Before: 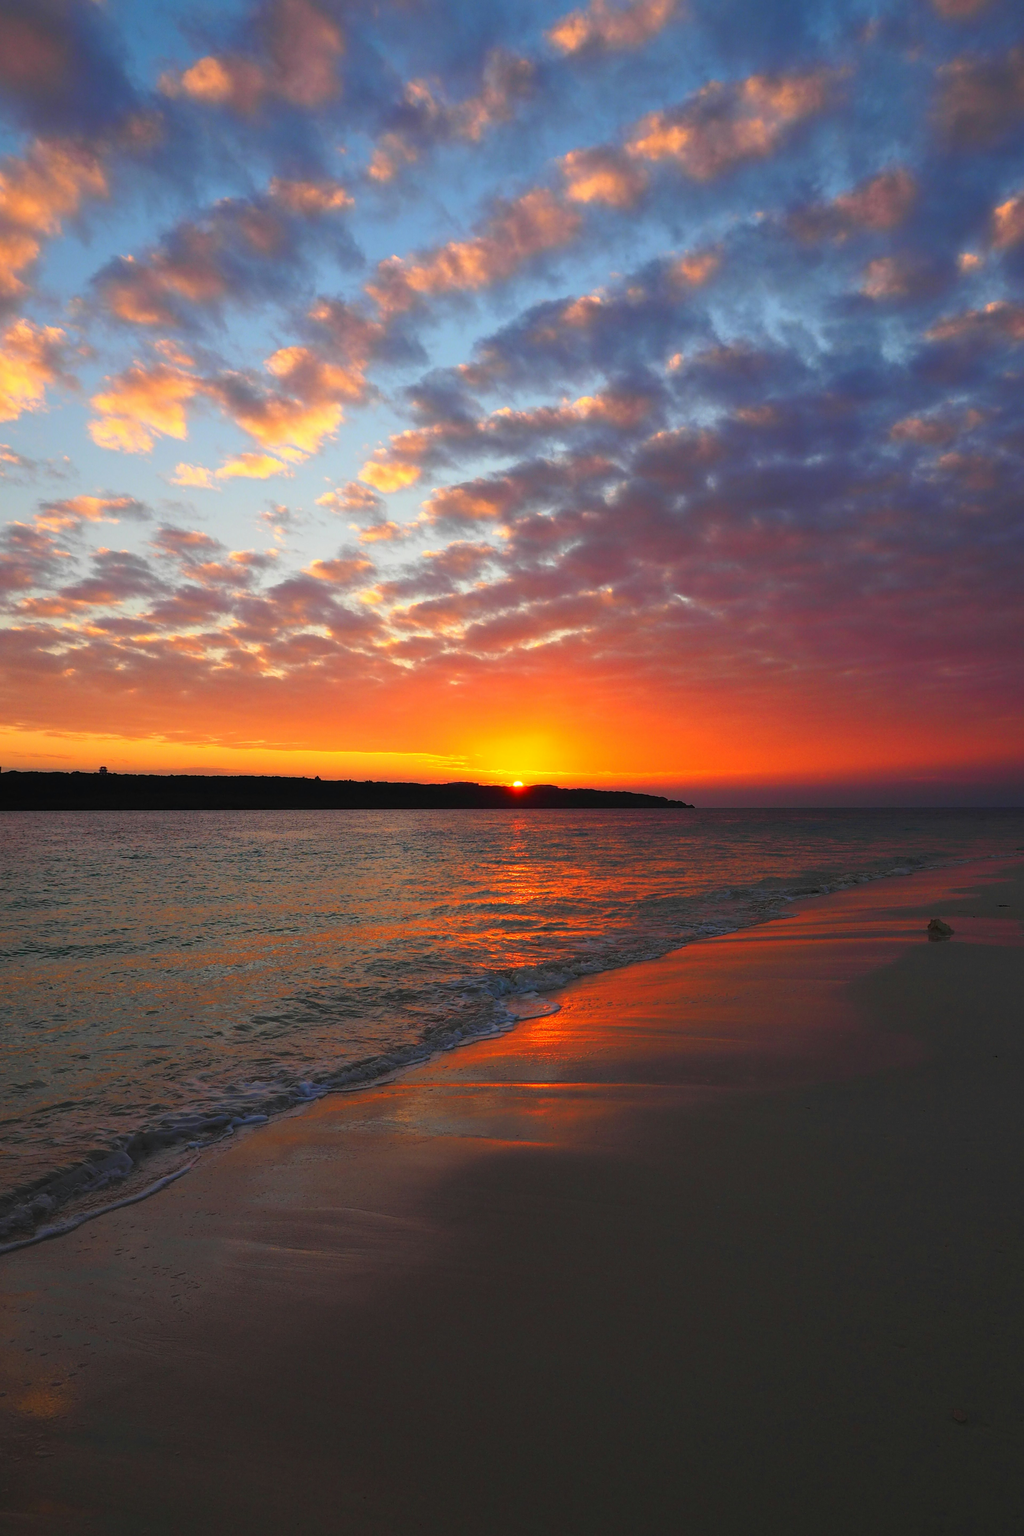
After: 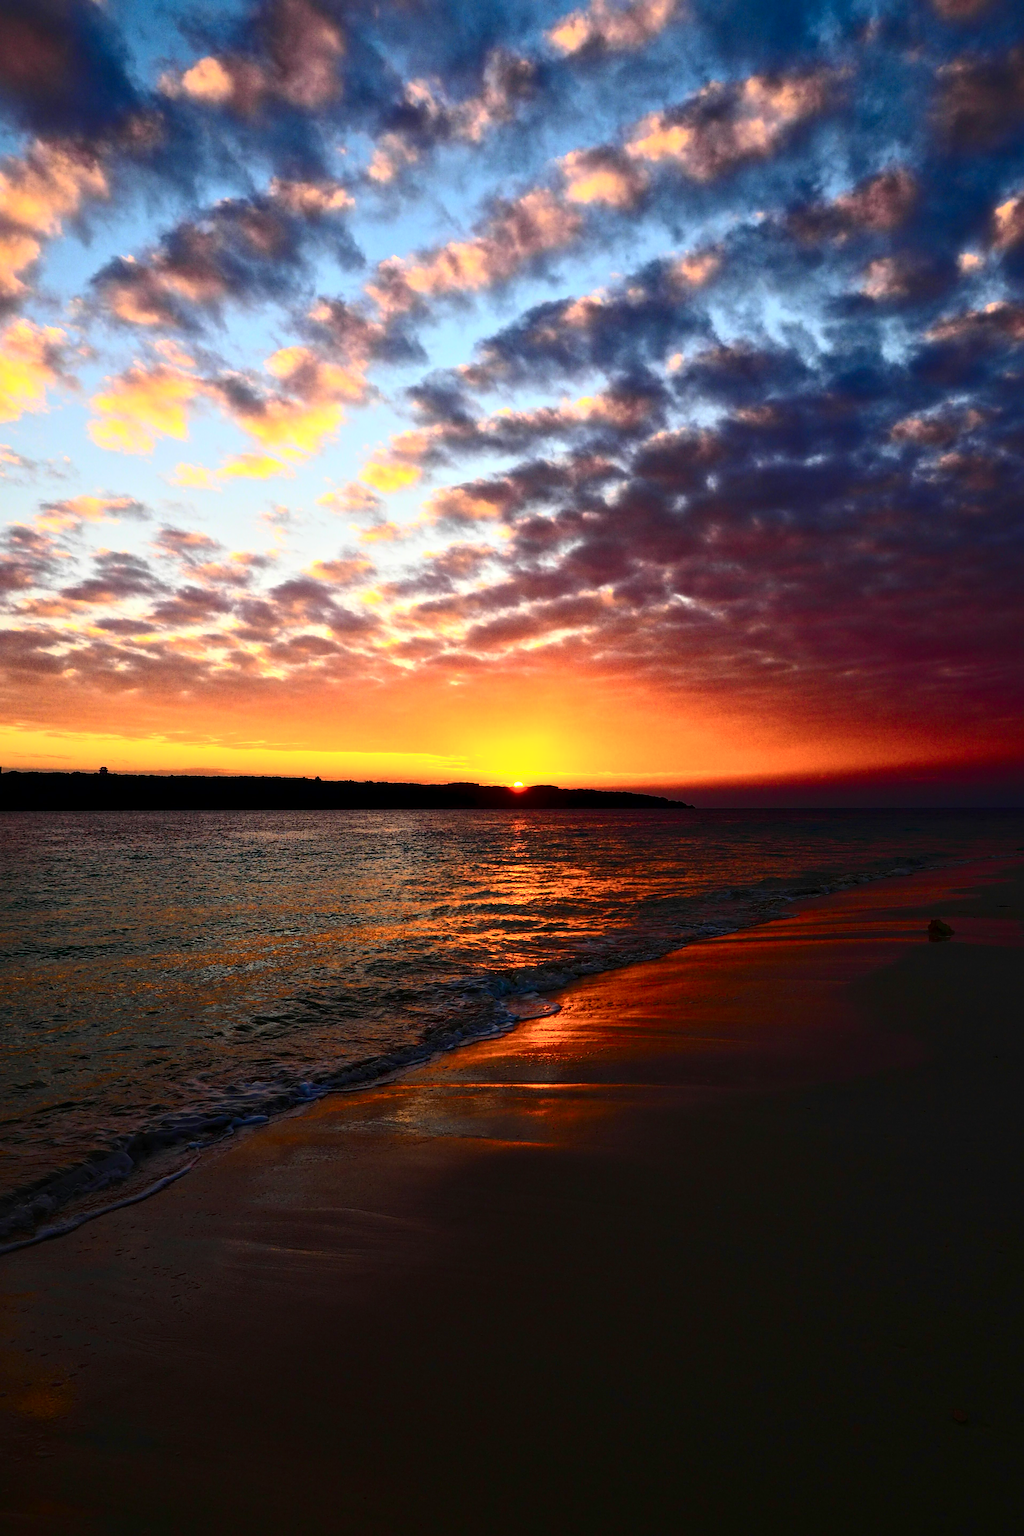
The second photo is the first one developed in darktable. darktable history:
color balance rgb: linear chroma grading › global chroma 19.859%, perceptual saturation grading › global saturation -0.789%, global vibrance 20%
local contrast: mode bilateral grid, contrast 19, coarseness 50, detail 139%, midtone range 0.2
contrast brightness saturation: contrast 0.502, saturation -0.089
